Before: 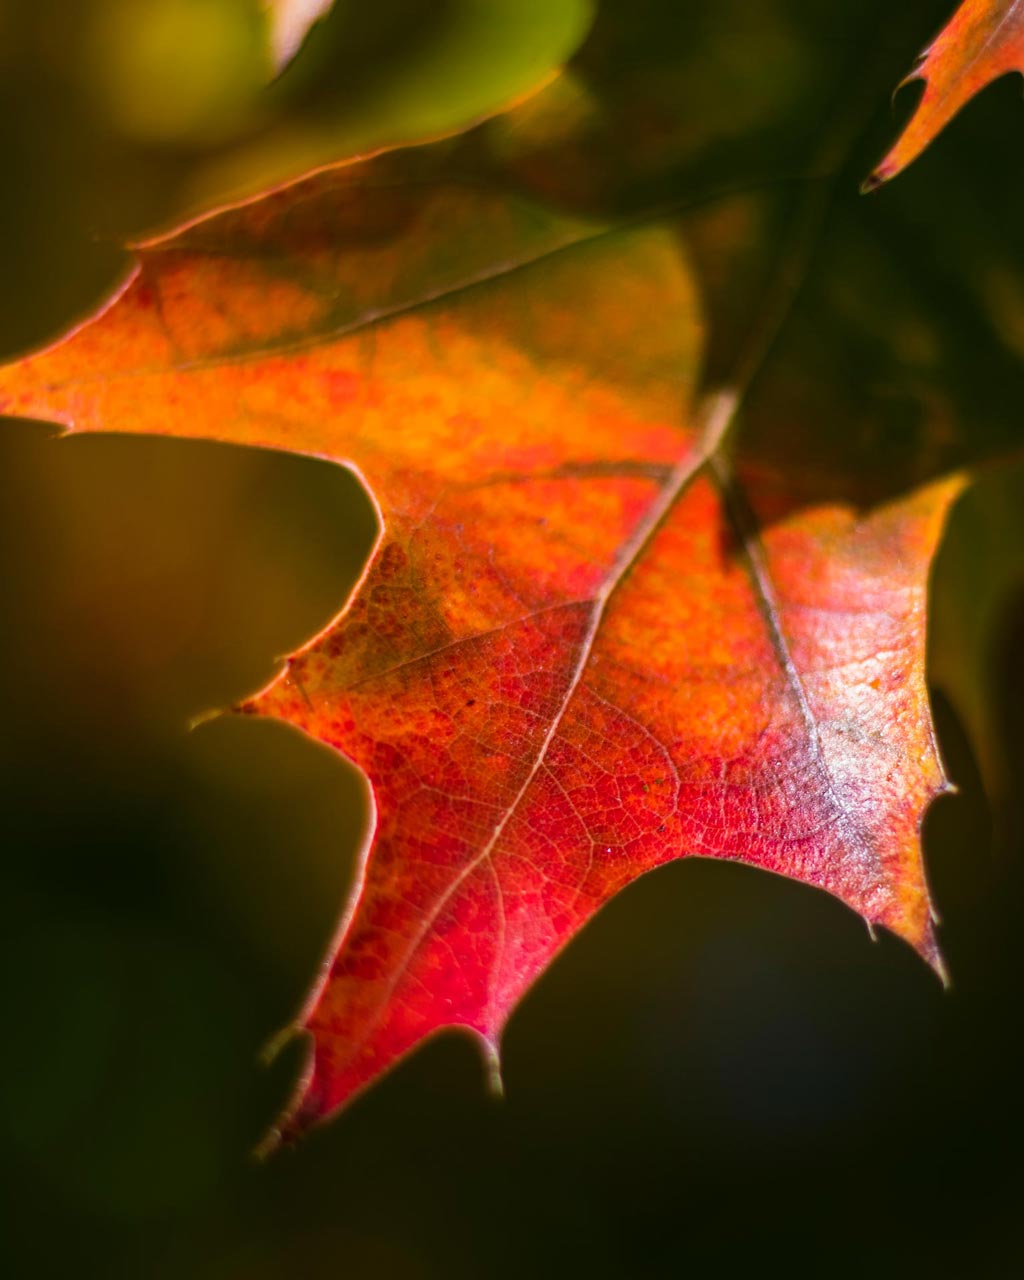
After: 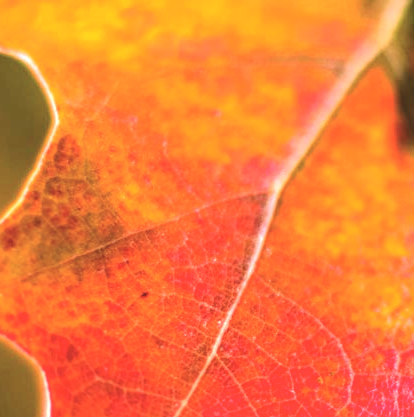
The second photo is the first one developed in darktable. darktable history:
tone curve: curves: ch0 [(0, 0) (0.003, 0.09) (0.011, 0.095) (0.025, 0.097) (0.044, 0.108) (0.069, 0.117) (0.1, 0.129) (0.136, 0.151) (0.177, 0.185) (0.224, 0.229) (0.277, 0.299) (0.335, 0.379) (0.399, 0.469) (0.468, 0.55) (0.543, 0.629) (0.623, 0.702) (0.709, 0.775) (0.801, 0.85) (0.898, 0.91) (1, 1)], color space Lab, independent channels, preserve colors none
exposure: black level correction -0.005, exposure 1 EV, compensate exposure bias true
crop: left 31.873%, top 31.894%, right 27.667%, bottom 35.467%
